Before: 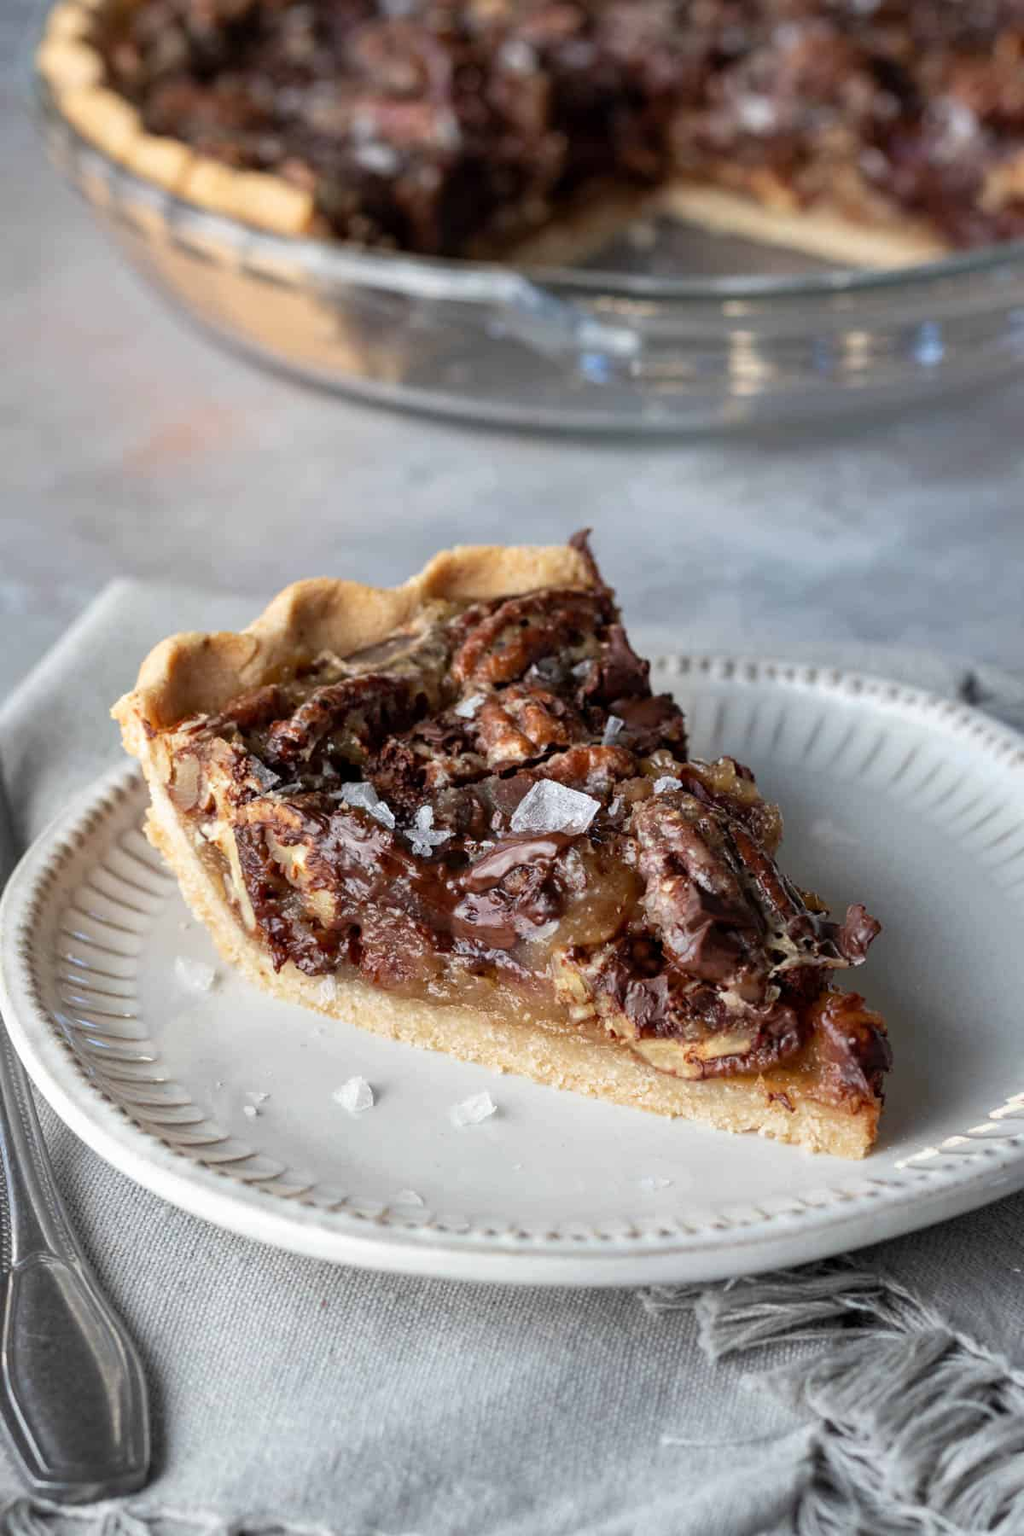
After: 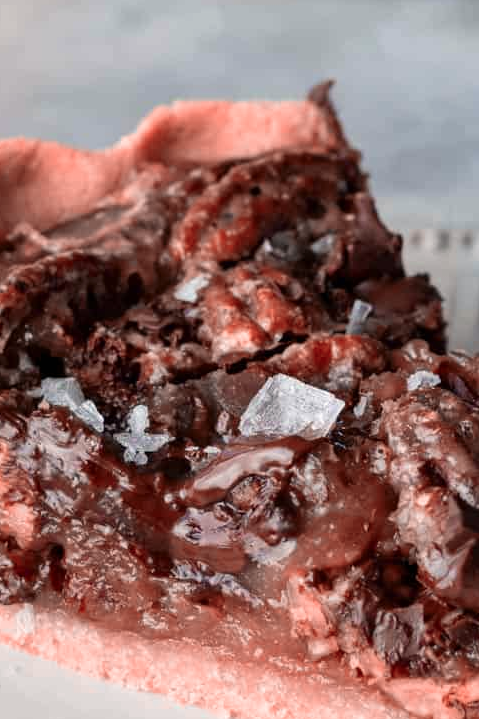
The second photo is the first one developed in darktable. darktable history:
crop: left 30%, top 30%, right 30%, bottom 30%
color zones: curves: ch2 [(0, 0.5) (0.084, 0.497) (0.323, 0.335) (0.4, 0.497) (1, 0.5)], process mode strong
color correction: highlights a* 0.816, highlights b* 2.78, saturation 1.1
